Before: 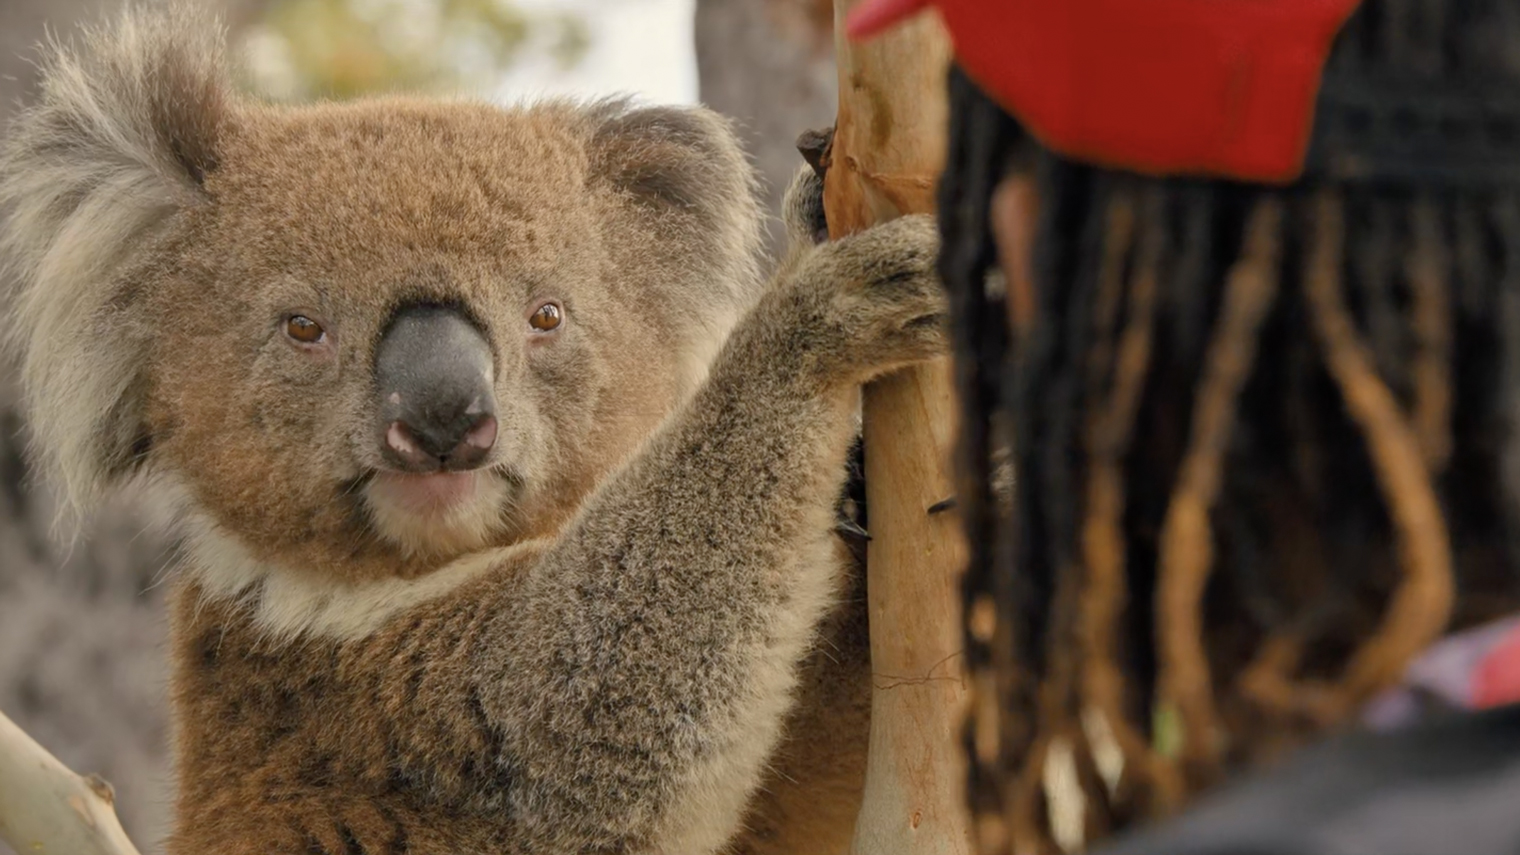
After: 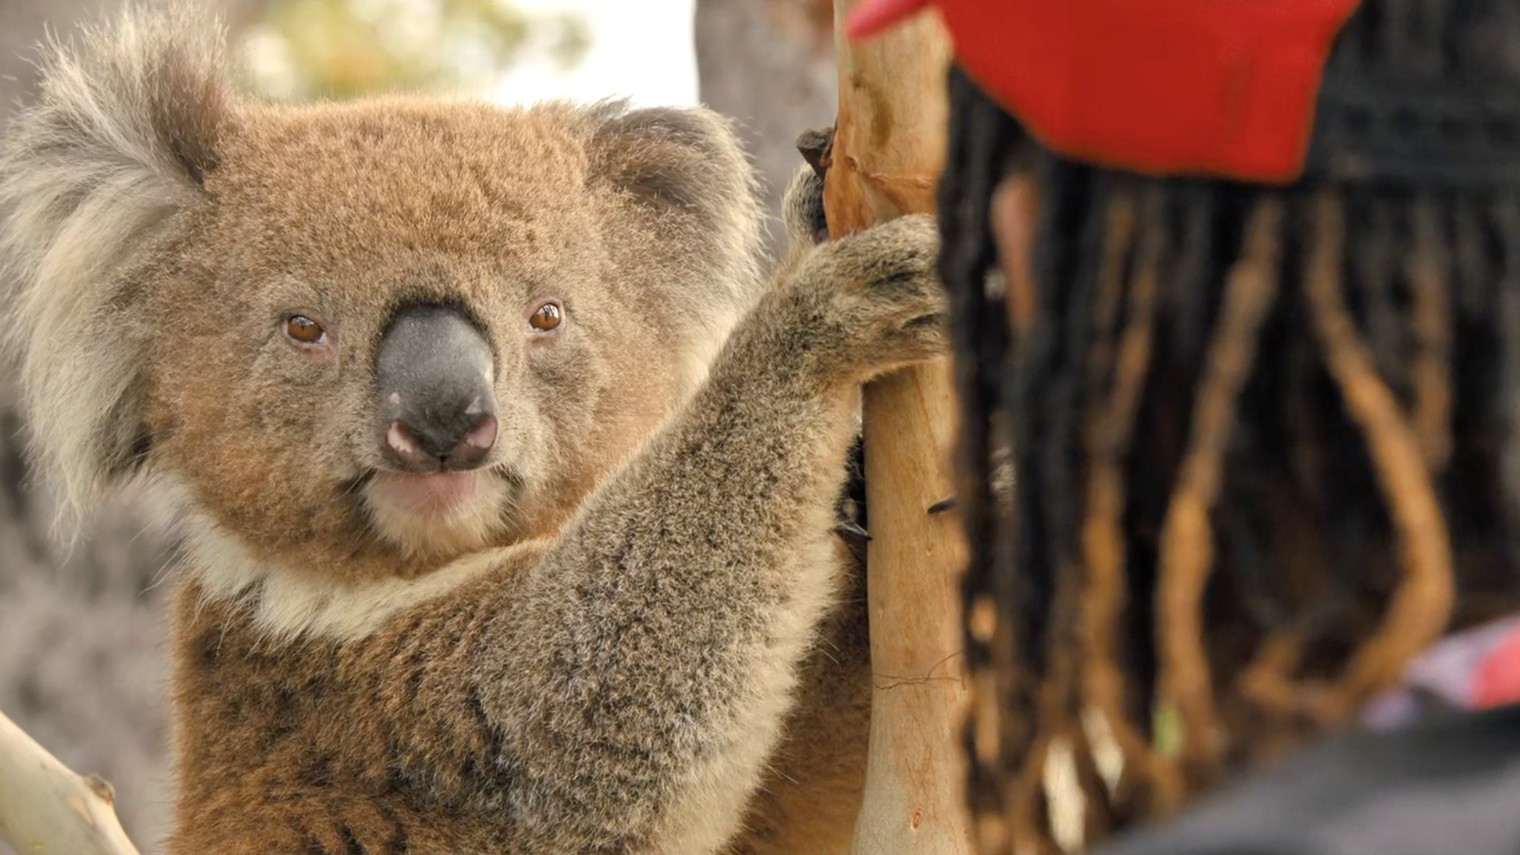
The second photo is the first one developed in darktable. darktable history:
exposure: exposure 0.57 EV, compensate exposure bias true, compensate highlight preservation false
